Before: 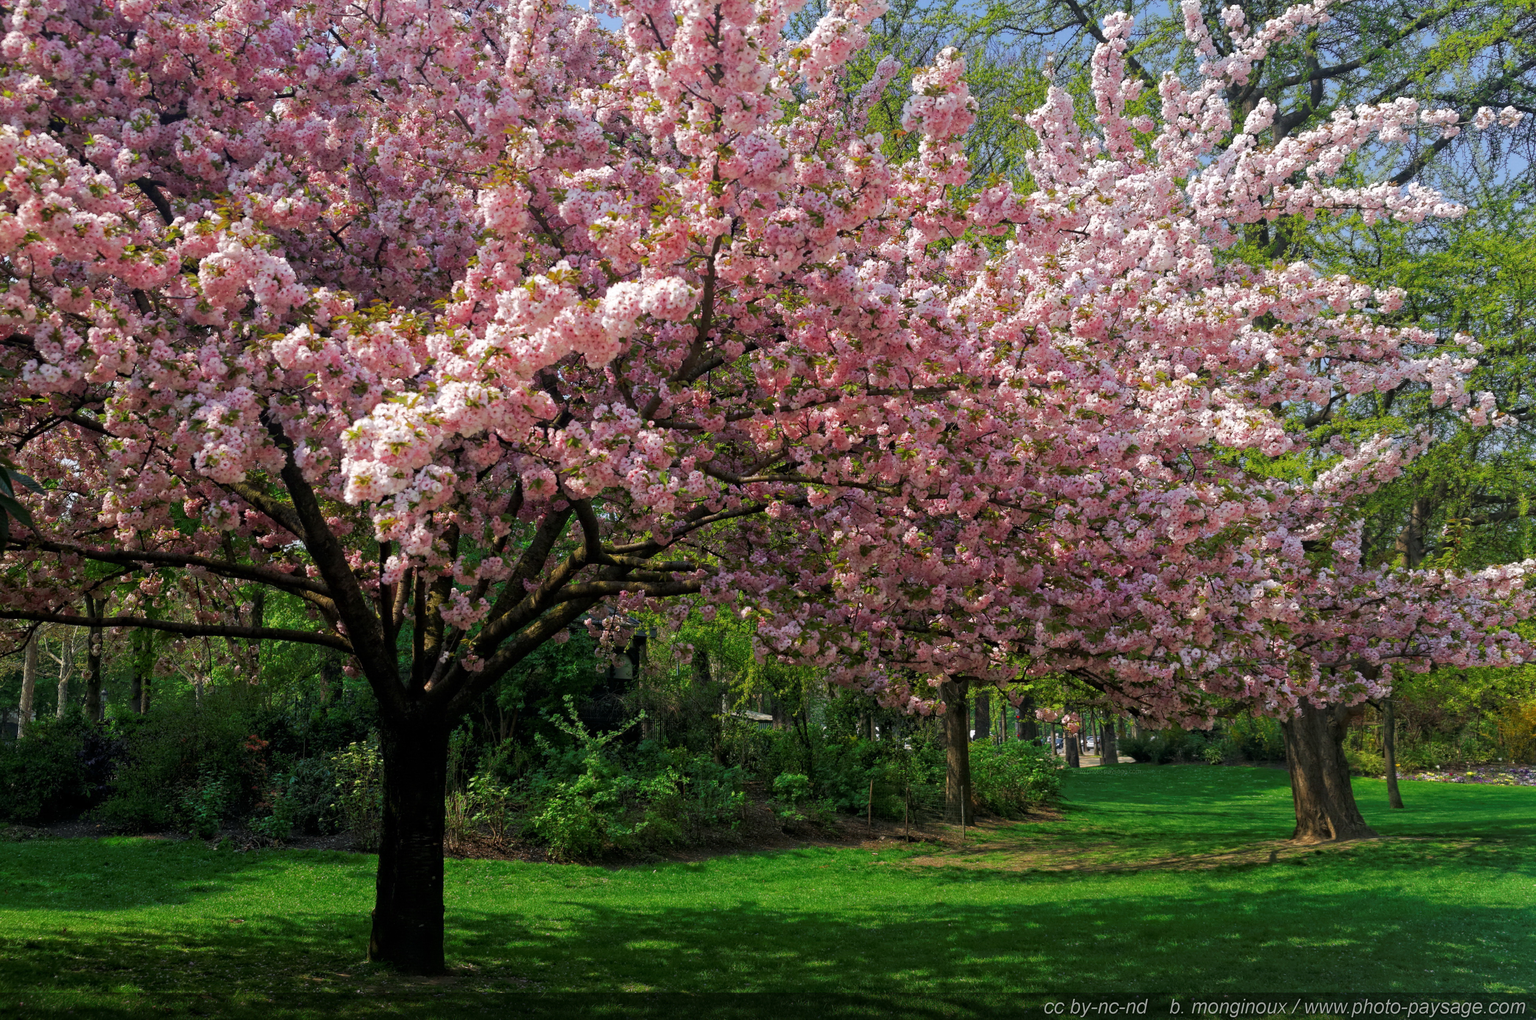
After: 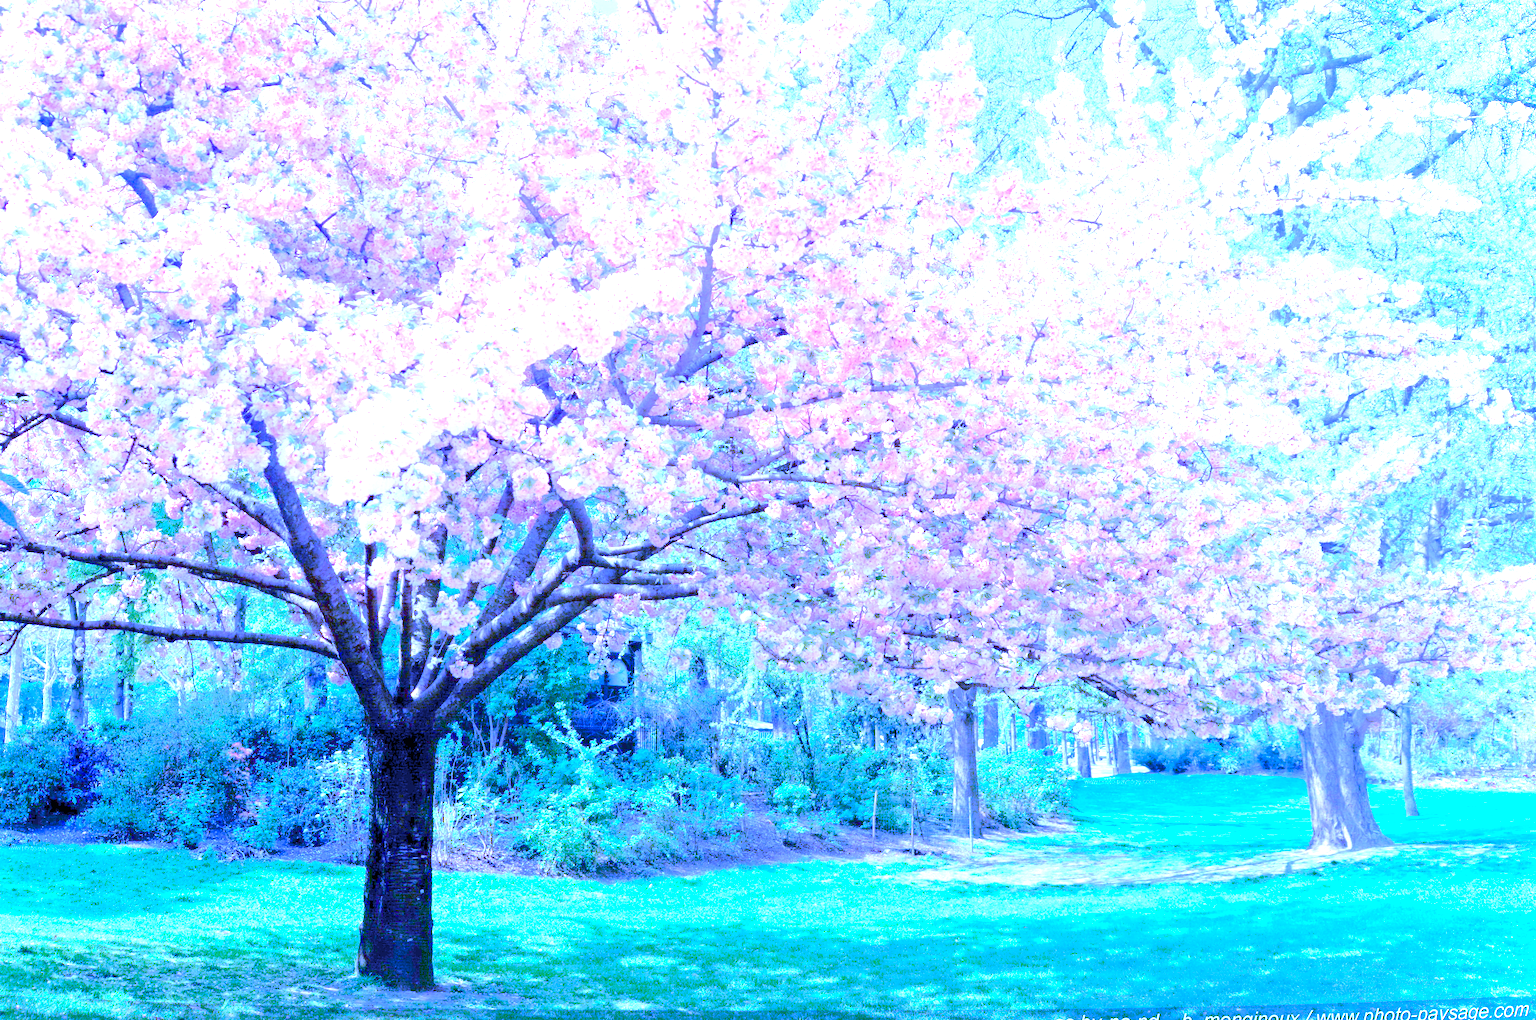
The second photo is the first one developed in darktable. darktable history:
lens correction: scale 1.04, crop 1.53, focal 34.9, aperture 8, distance 1000, camera "X-T50", lens "Sigma 18-50mm F2.8 DC DN | Contemporary 021"
exposure "scene-referred default": black level correction 0, exposure 0.7 EV, compensate exposure bias true, compensate highlight preservation false
color calibration: illuminant as shot in camera, x 0.462, y 0.419, temperature 2651.64 K
white balance: red 1.258, blue 3.096
